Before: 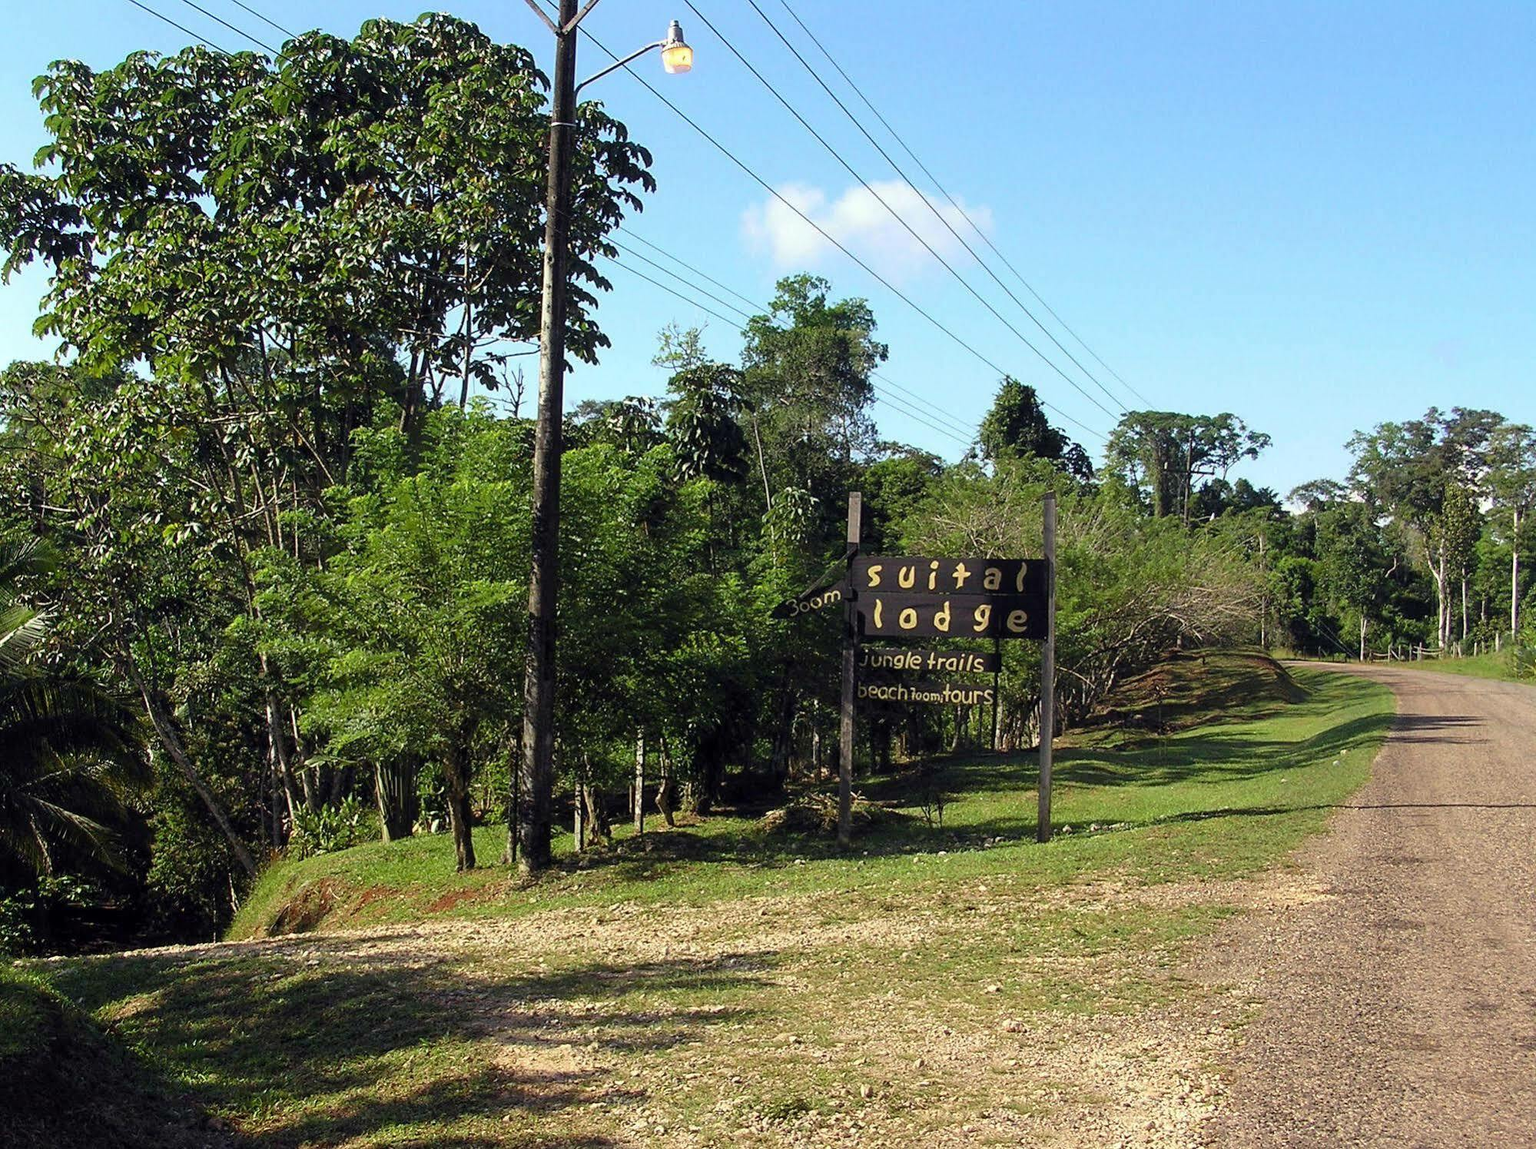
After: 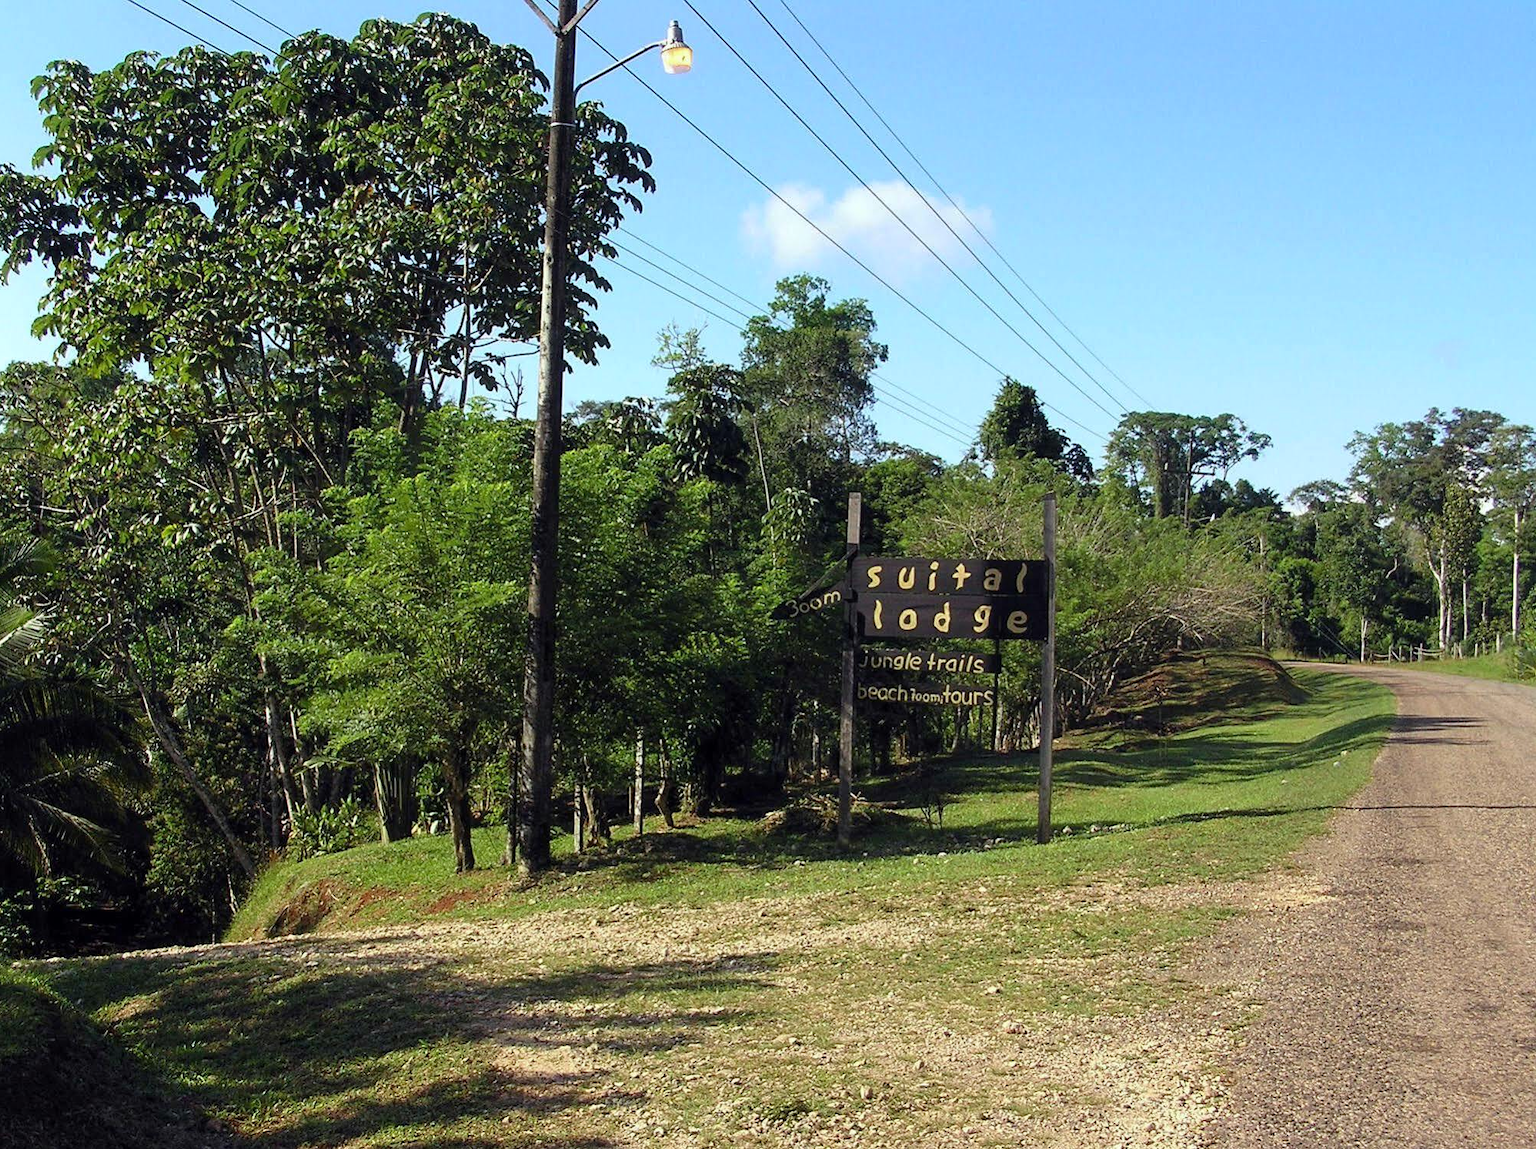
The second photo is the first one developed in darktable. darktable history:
crop and rotate: left 0.126%
white balance: red 0.982, blue 1.018
